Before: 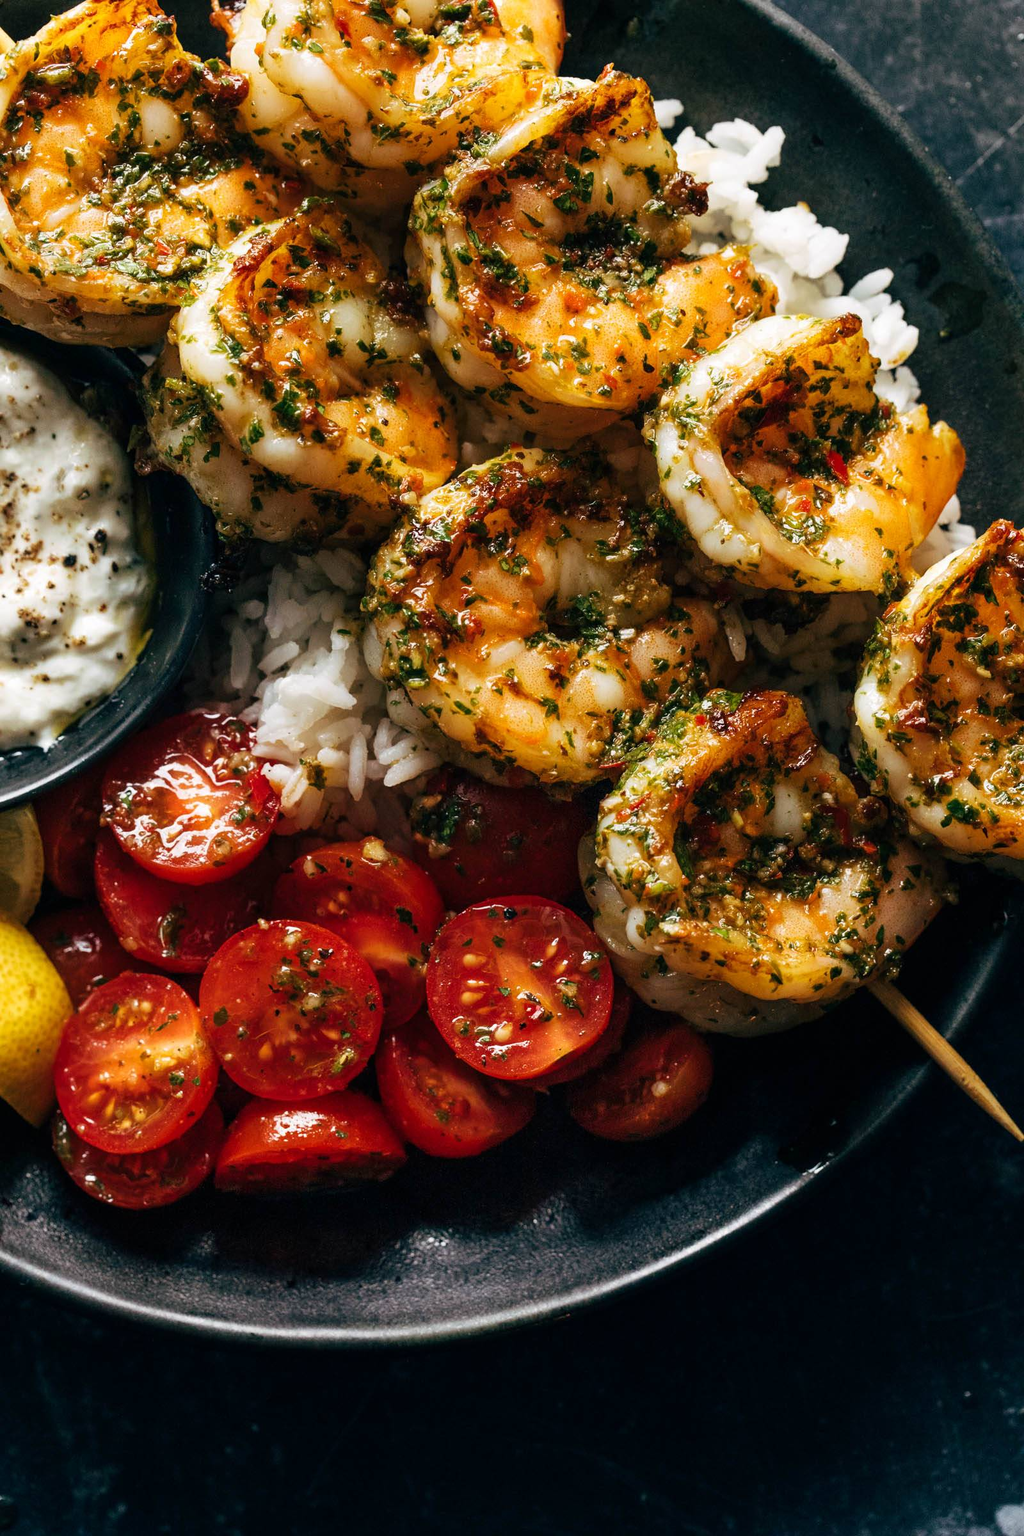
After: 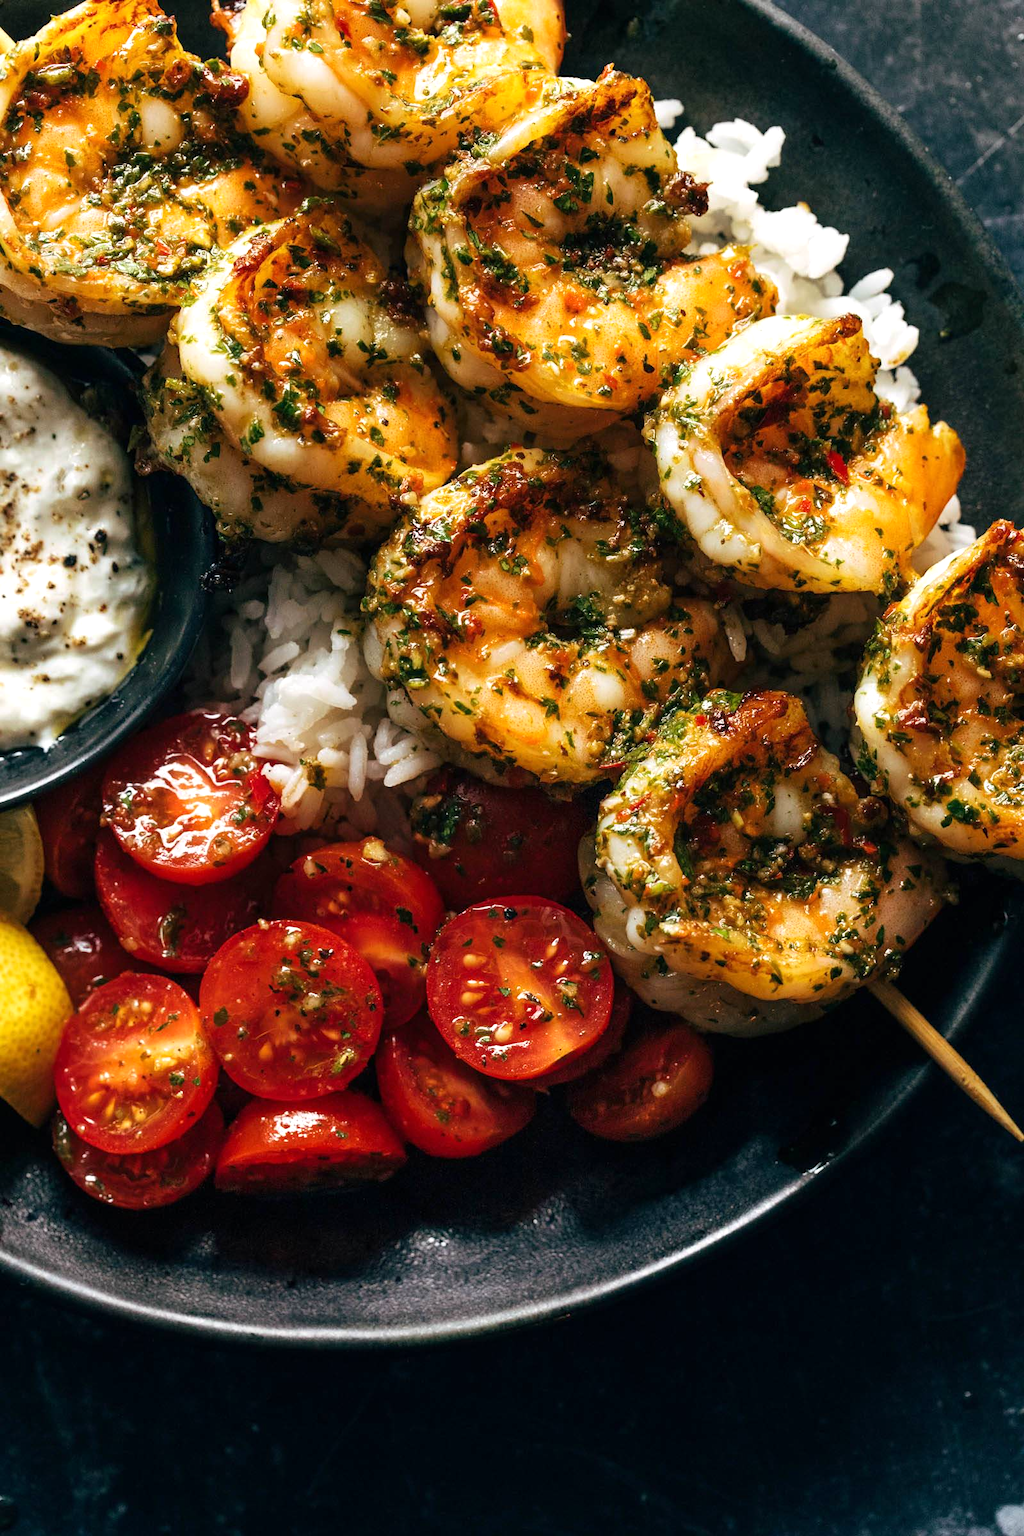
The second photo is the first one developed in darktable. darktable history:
exposure: exposure 0.245 EV, compensate highlight preservation false
